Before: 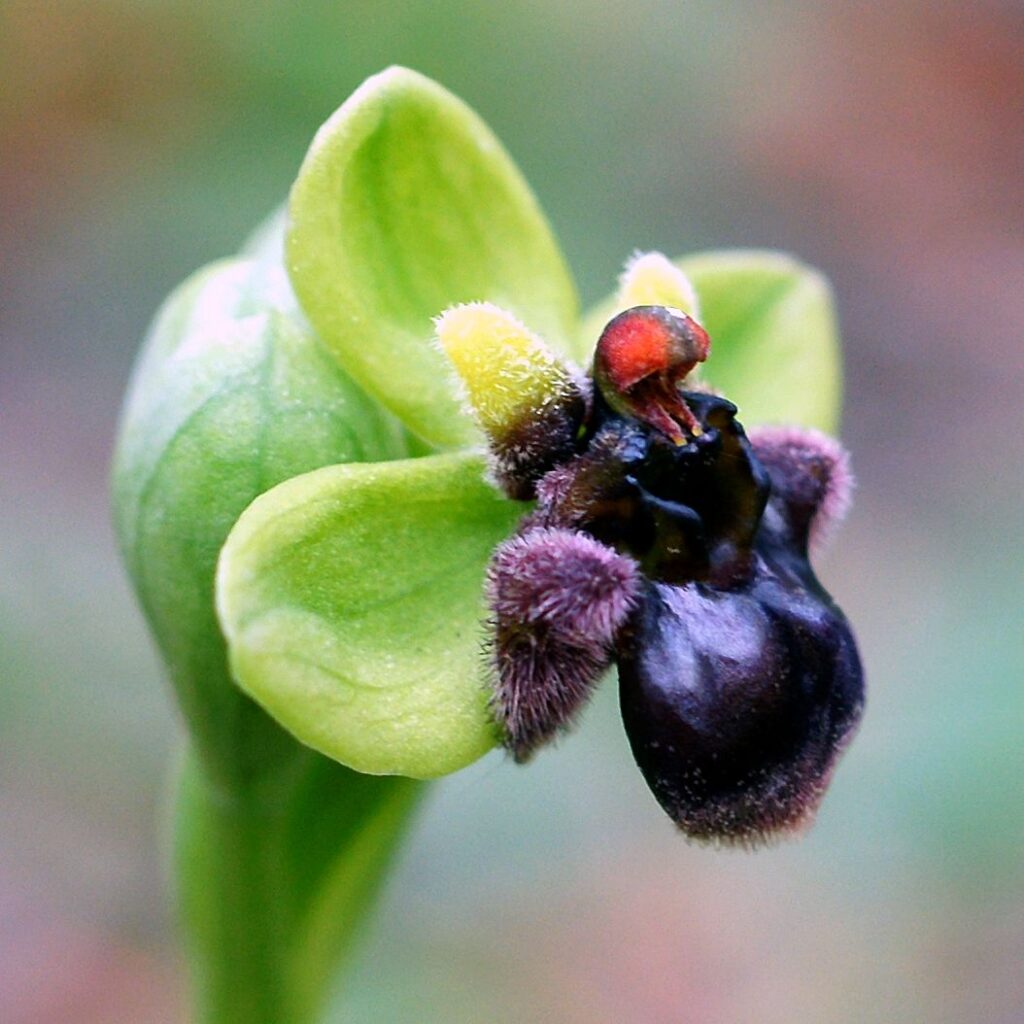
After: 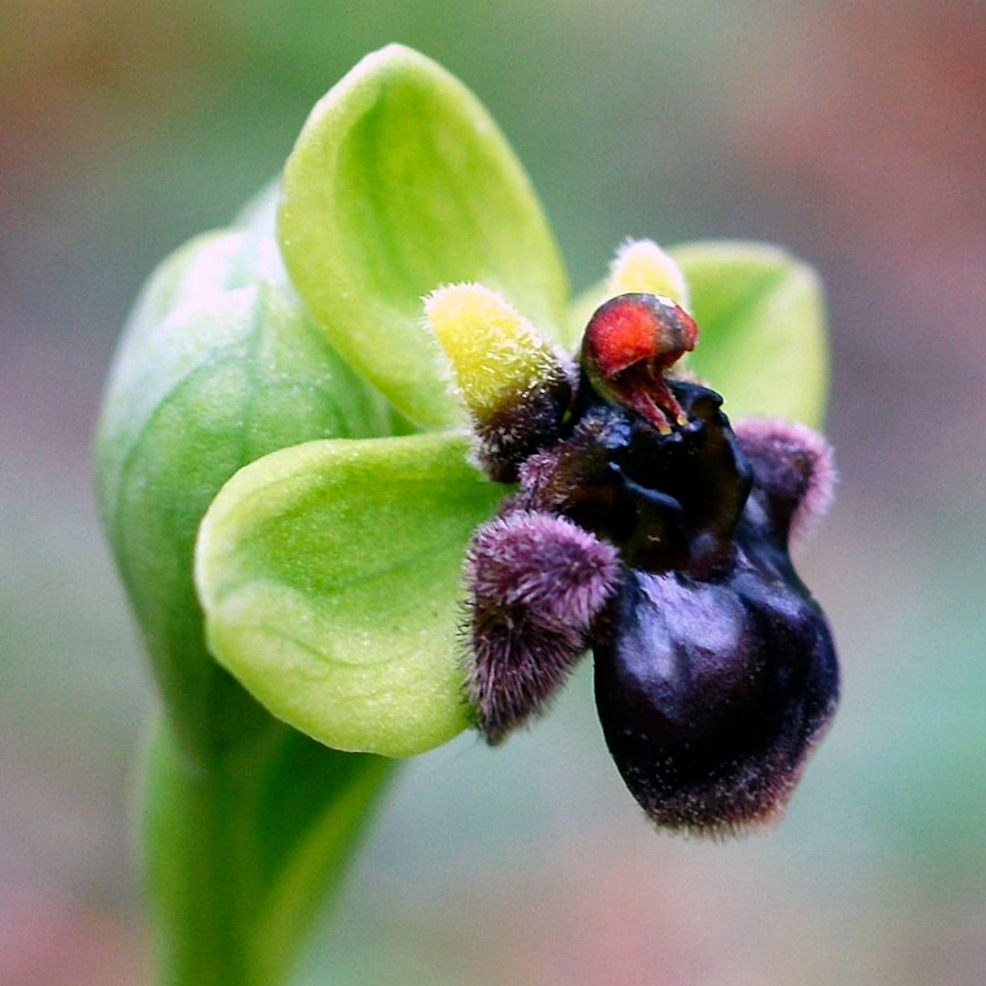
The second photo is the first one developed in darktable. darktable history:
crop and rotate: angle -2.23°
levels: mode automatic, levels [0, 0.51, 1]
exposure: exposure -0.936 EV, compensate exposure bias true, compensate highlight preservation false
